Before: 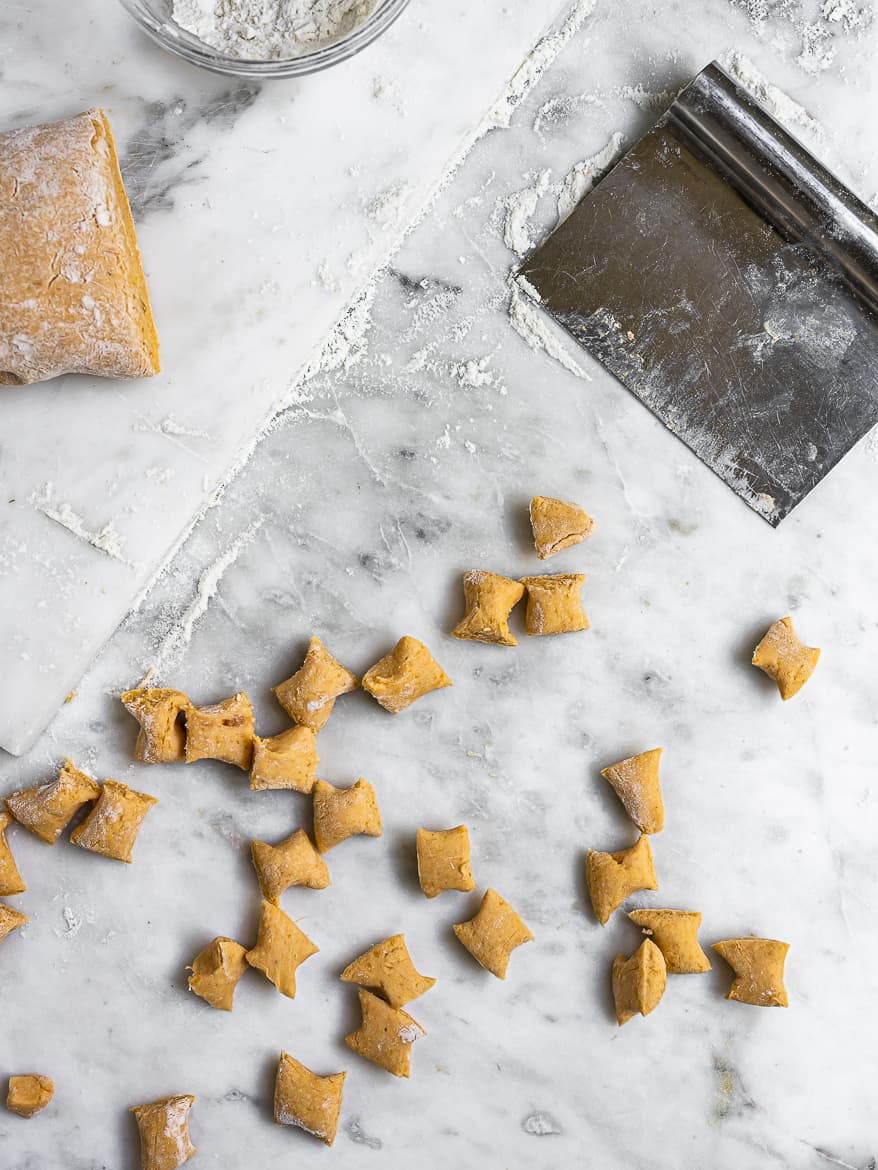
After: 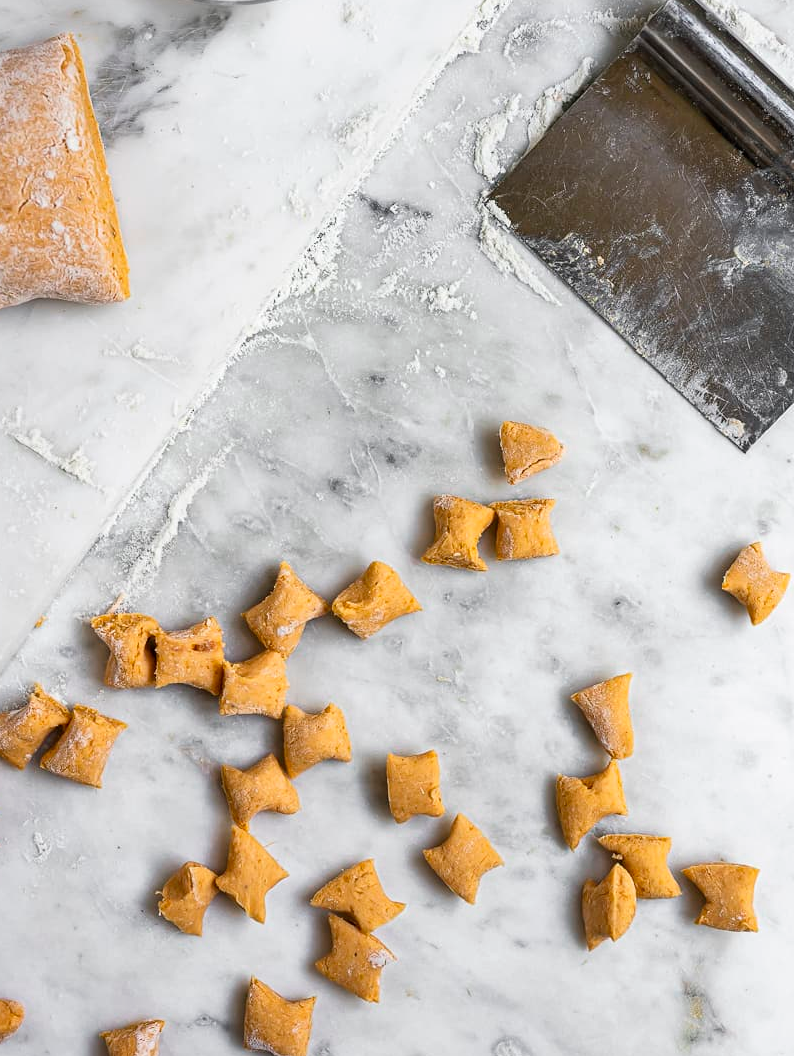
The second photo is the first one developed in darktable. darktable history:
crop: left 3.464%, top 6.425%, right 6.002%, bottom 3.277%
